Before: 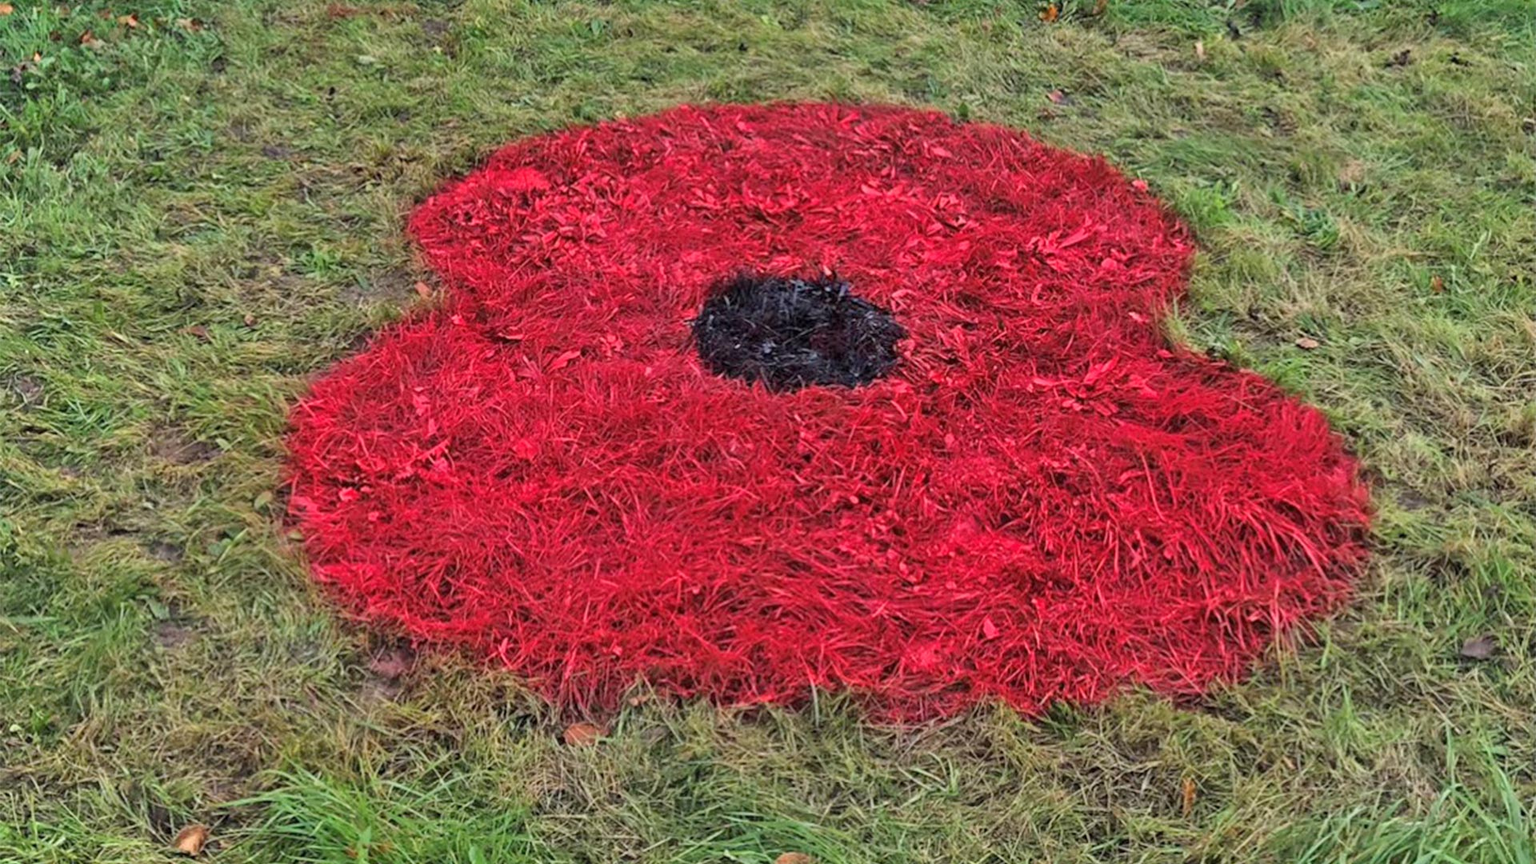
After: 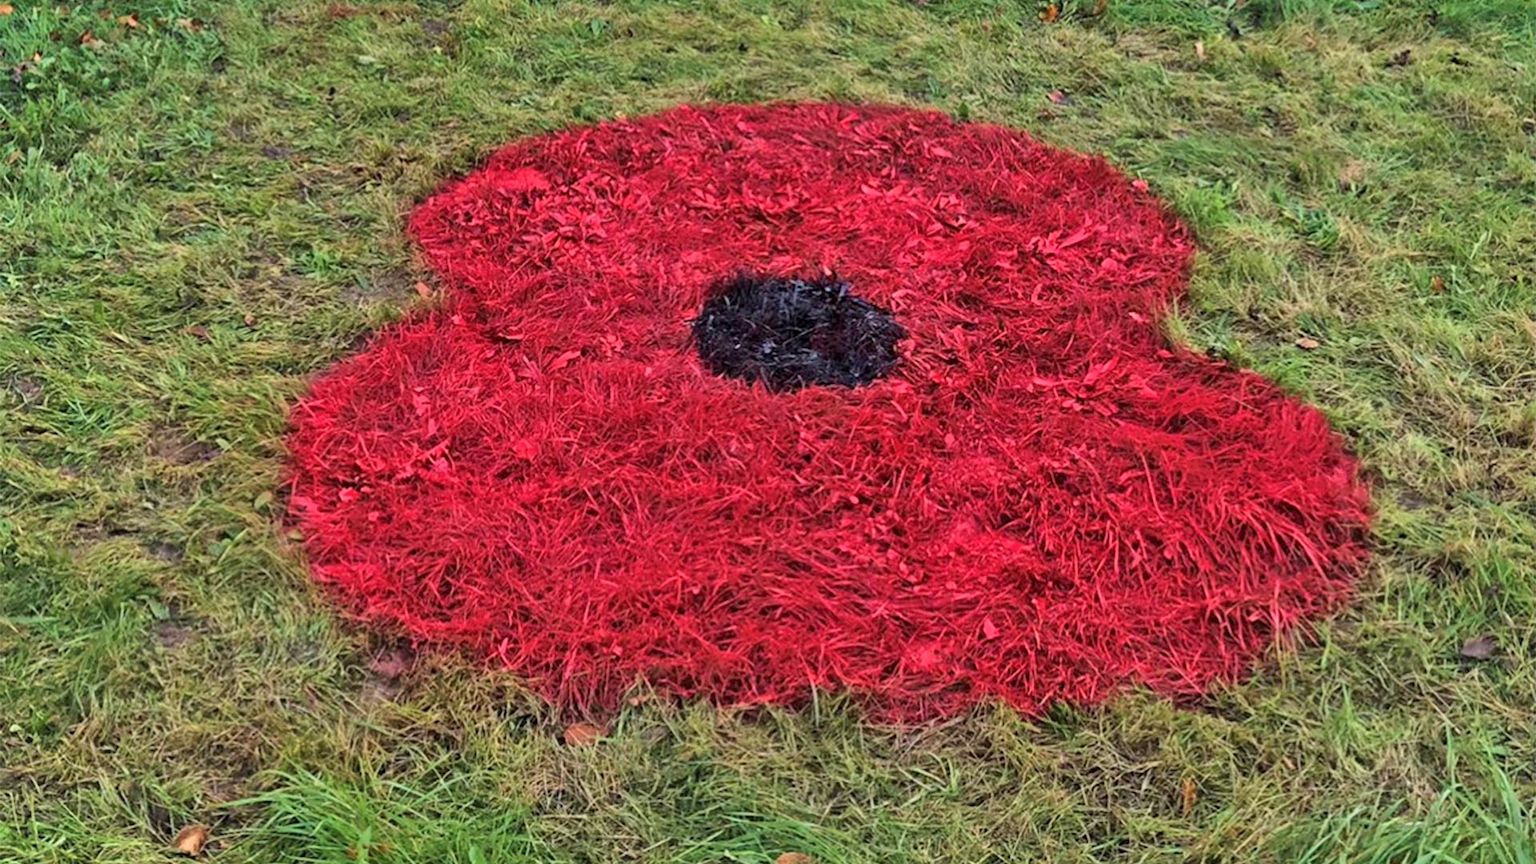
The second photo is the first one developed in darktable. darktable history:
tone equalizer: on, module defaults
local contrast: mode bilateral grid, contrast 20, coarseness 50, detail 120%, midtone range 0.2
velvia: on, module defaults
